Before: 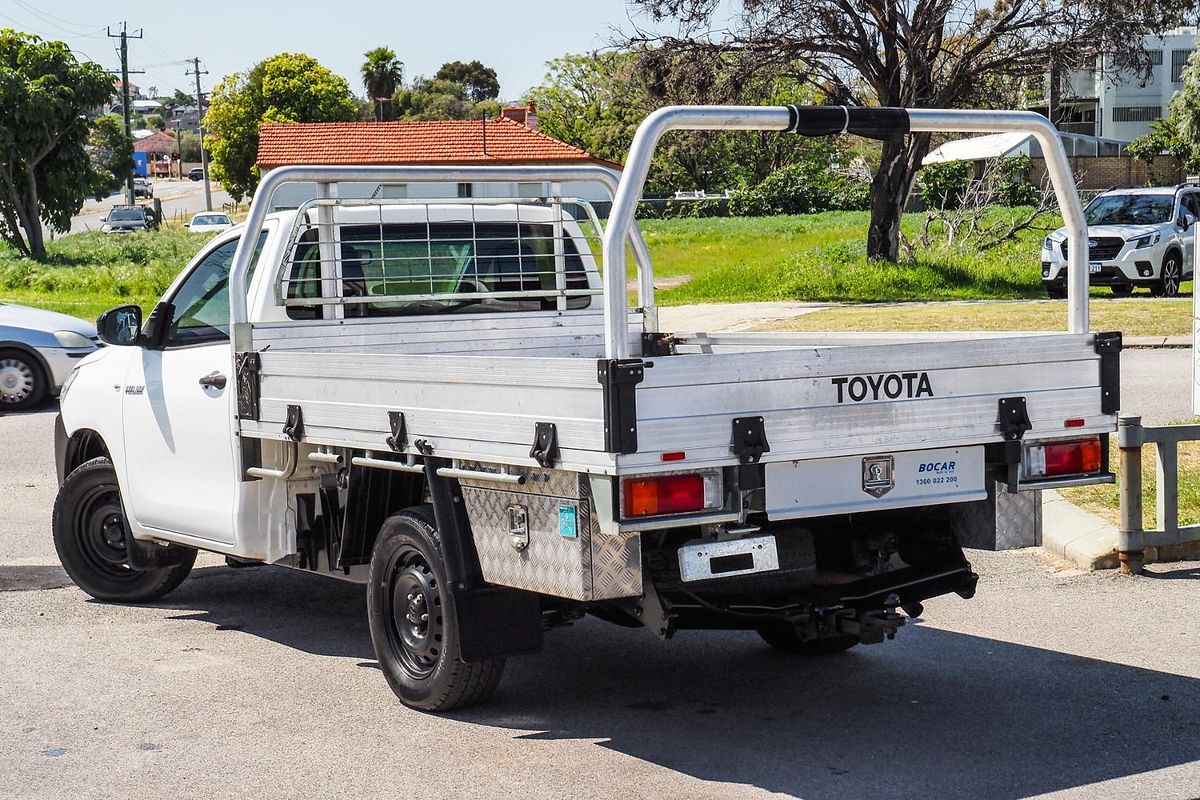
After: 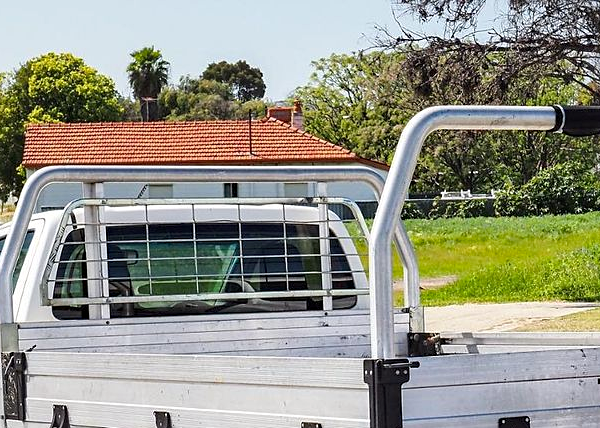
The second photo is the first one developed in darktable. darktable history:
crop: left 19.556%, right 30.401%, bottom 46.458%
sharpen: amount 0.2
haze removal: compatibility mode true, adaptive false
